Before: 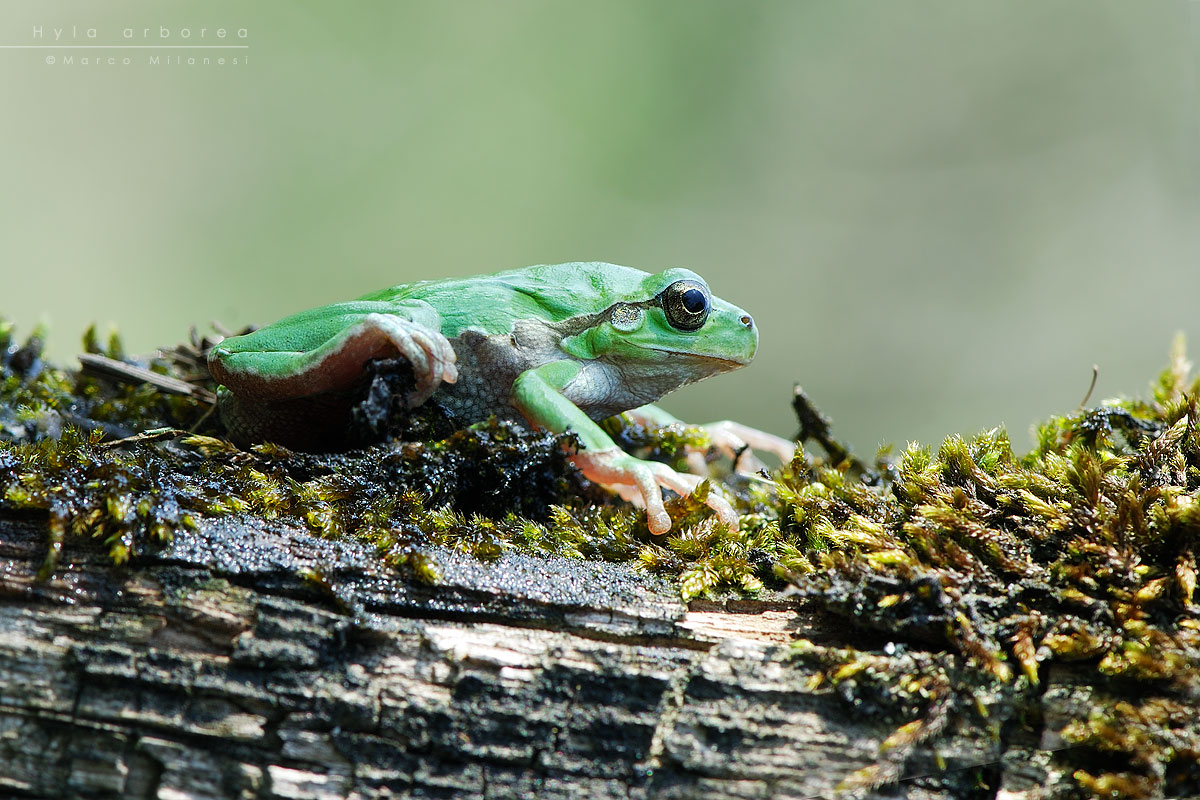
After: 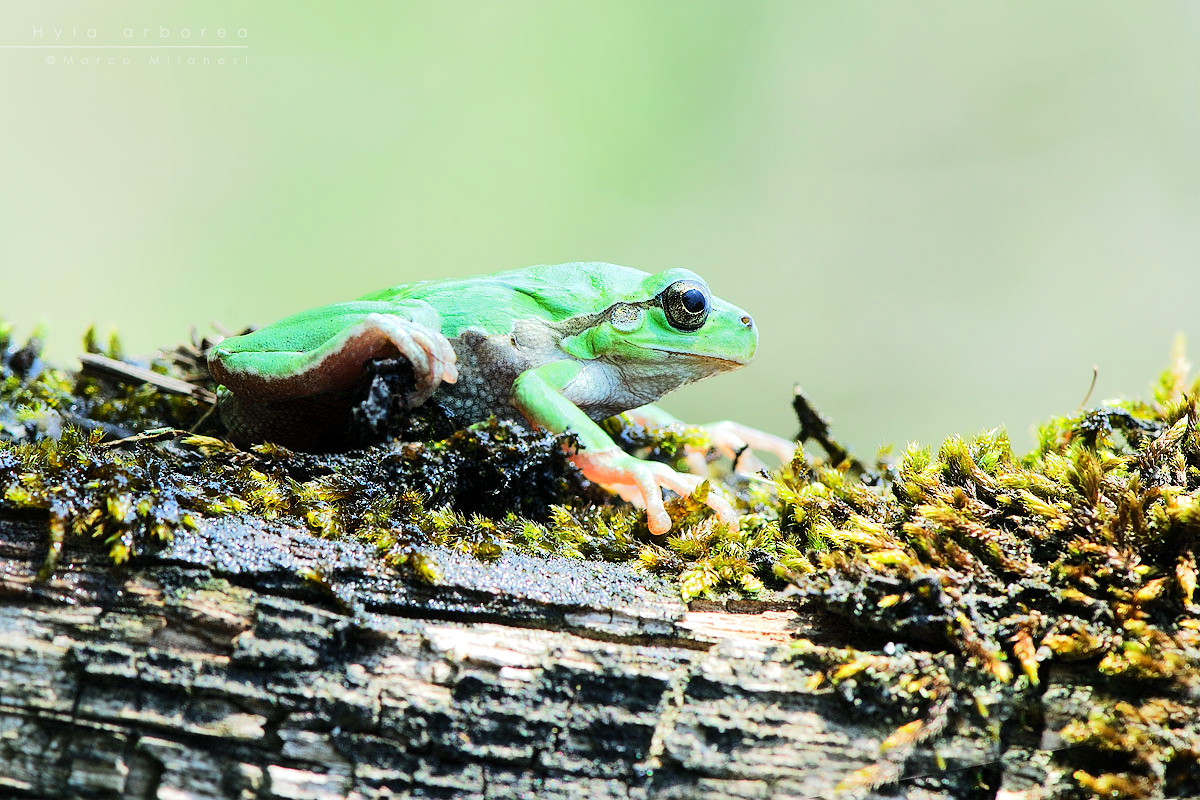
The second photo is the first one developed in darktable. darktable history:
tone equalizer: -7 EV 0.163 EV, -6 EV 0.585 EV, -5 EV 1.16 EV, -4 EV 1.36 EV, -3 EV 1.18 EV, -2 EV 0.6 EV, -1 EV 0.15 EV, edges refinement/feathering 500, mask exposure compensation -1.57 EV, preserve details no
local contrast: mode bilateral grid, contrast 14, coarseness 36, detail 105%, midtone range 0.2
